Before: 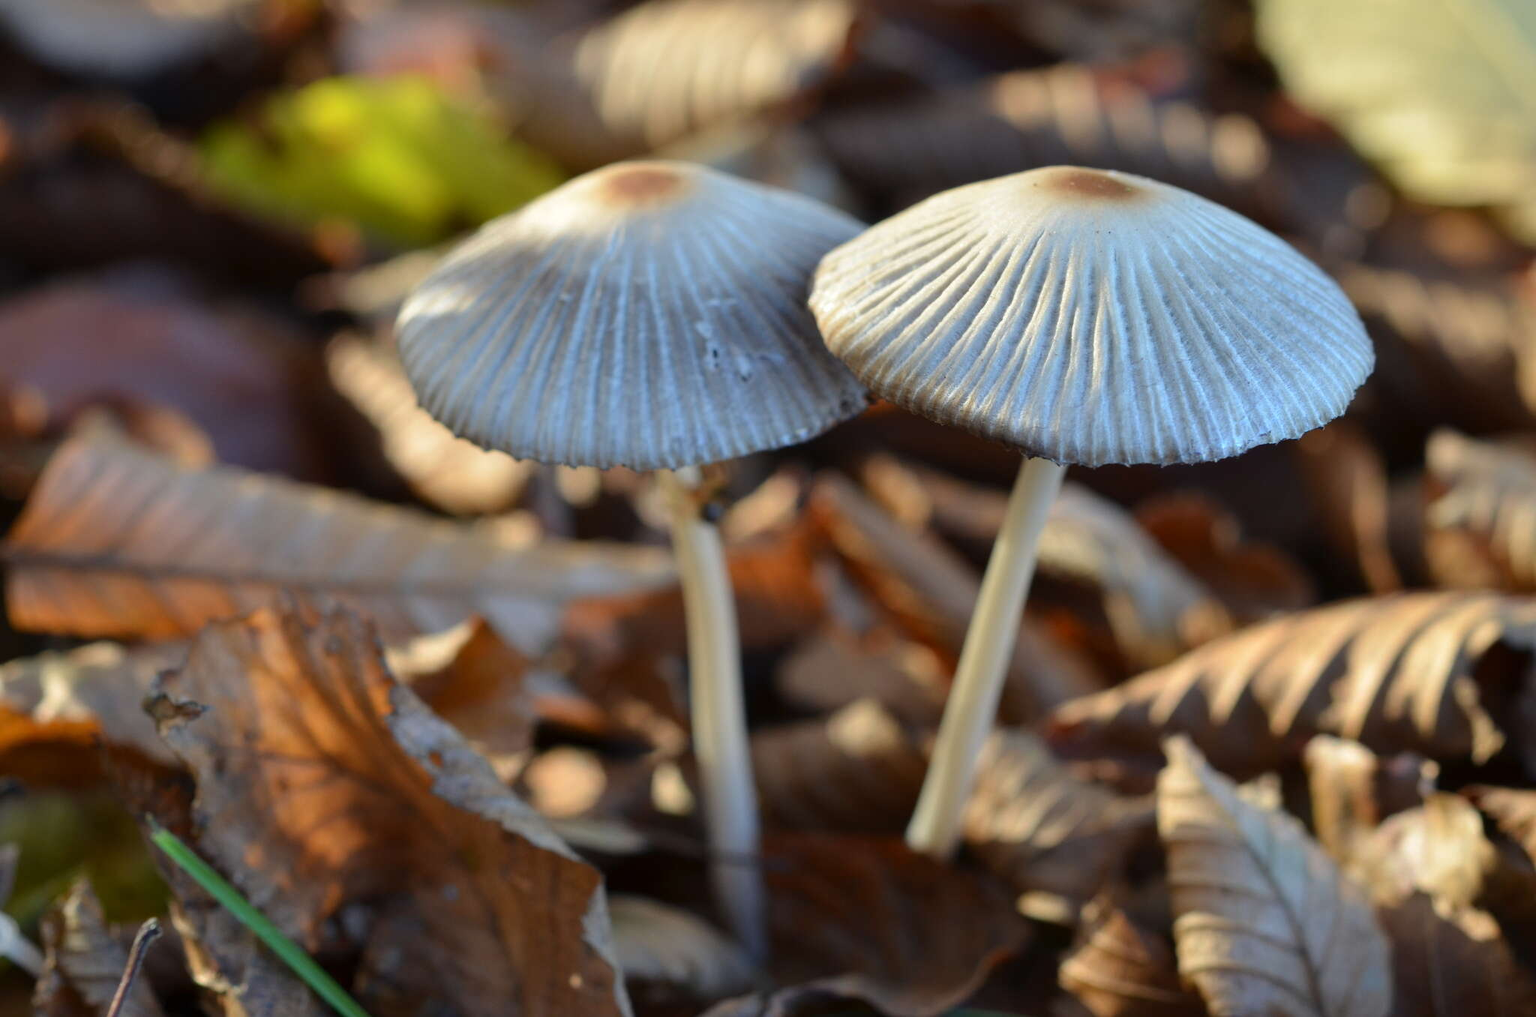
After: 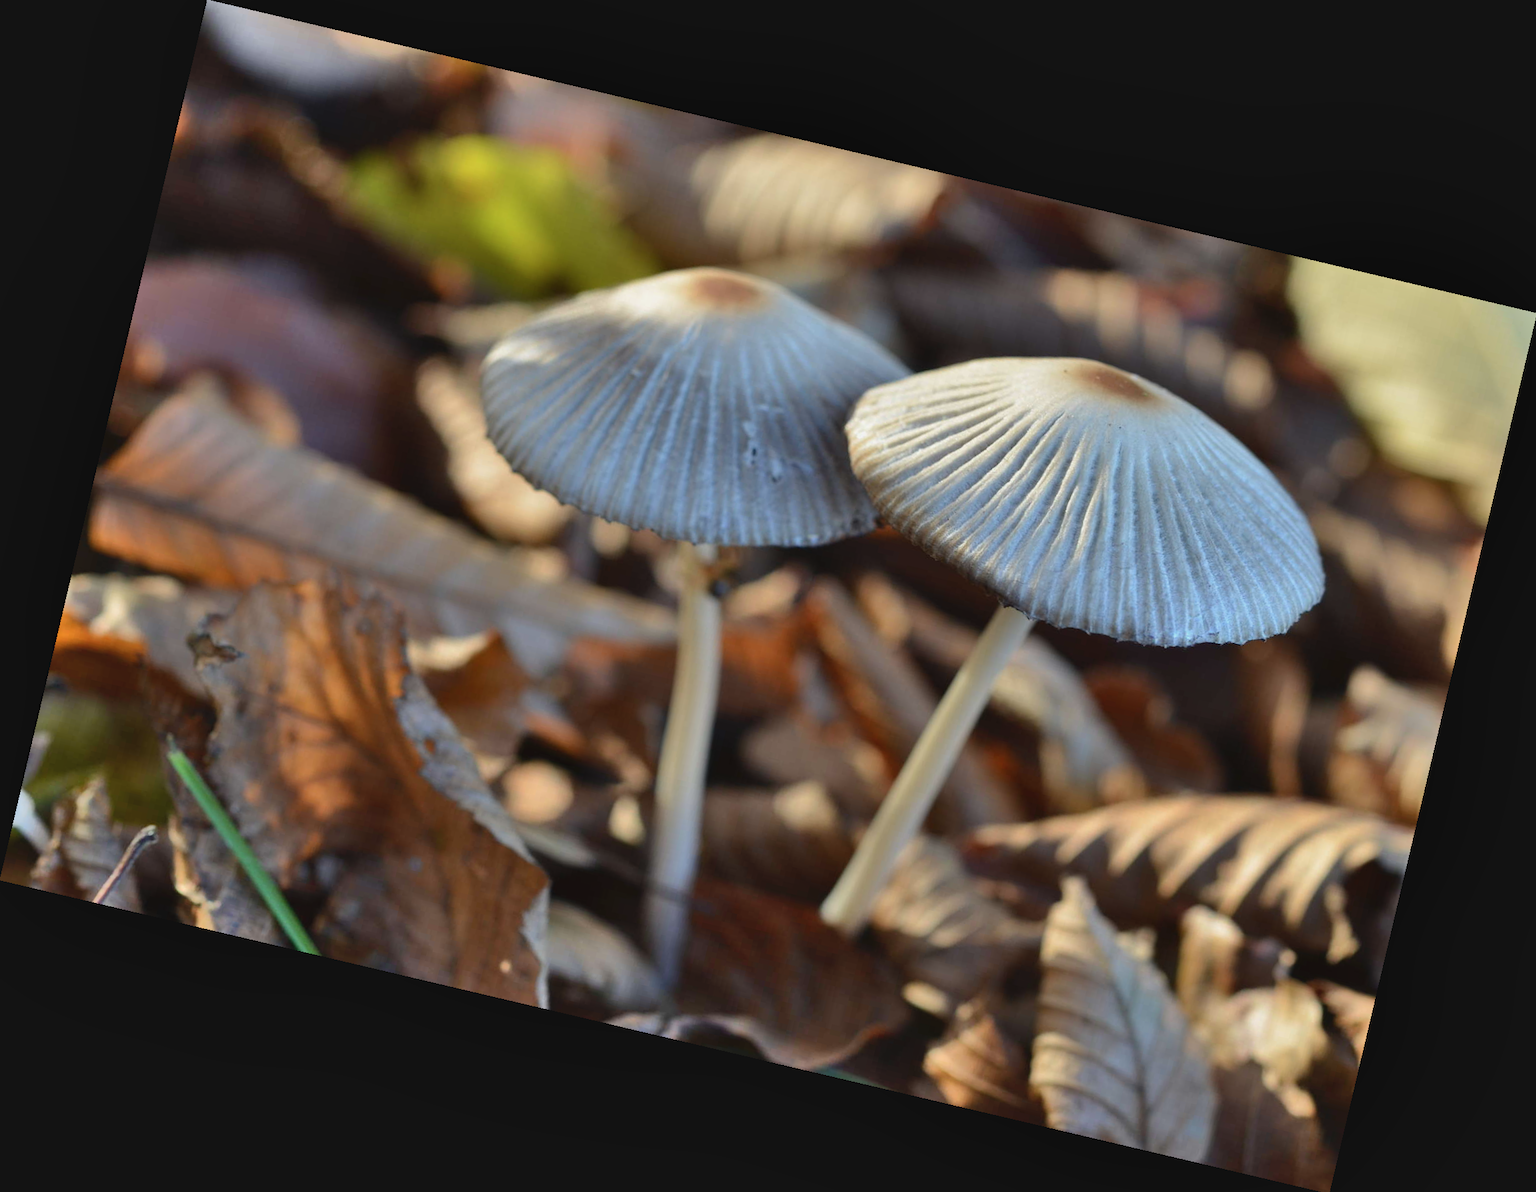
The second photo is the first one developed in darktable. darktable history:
contrast brightness saturation: contrast -0.08, brightness -0.04, saturation -0.11
shadows and highlights: low approximation 0.01, soften with gaussian
rotate and perspective: rotation 13.27°, automatic cropping off
